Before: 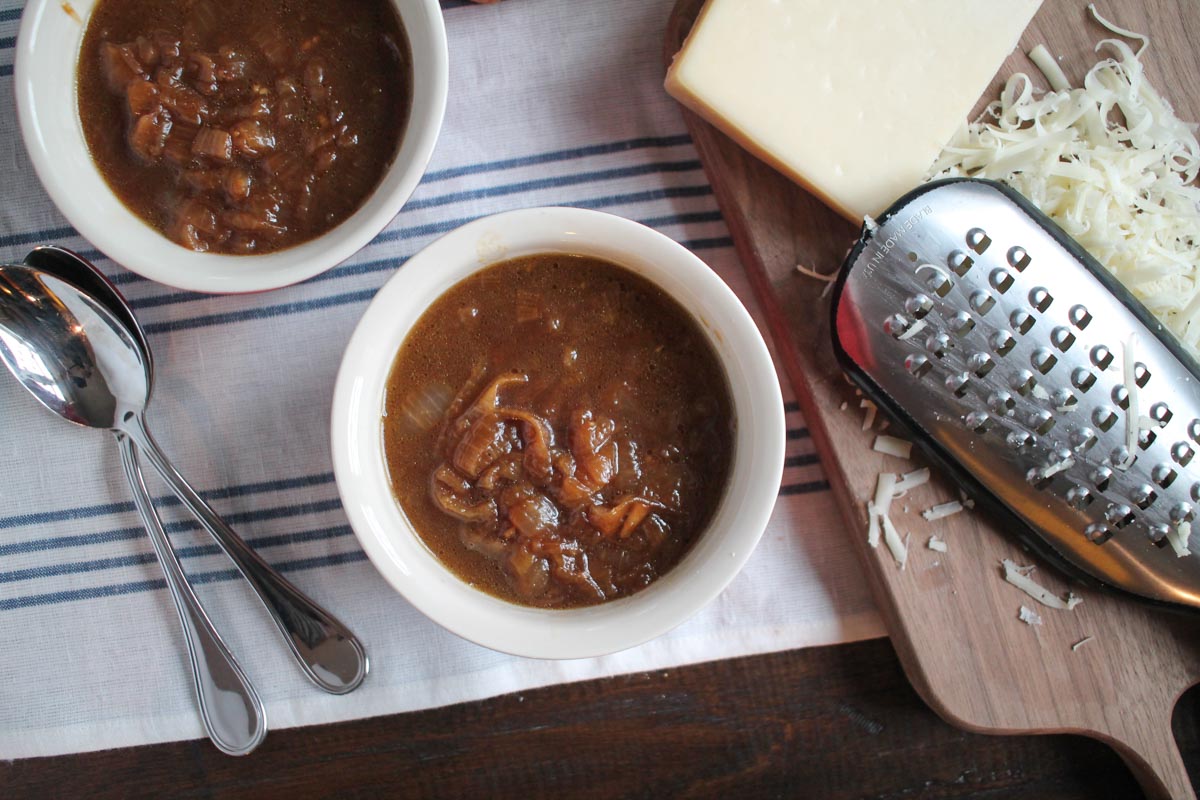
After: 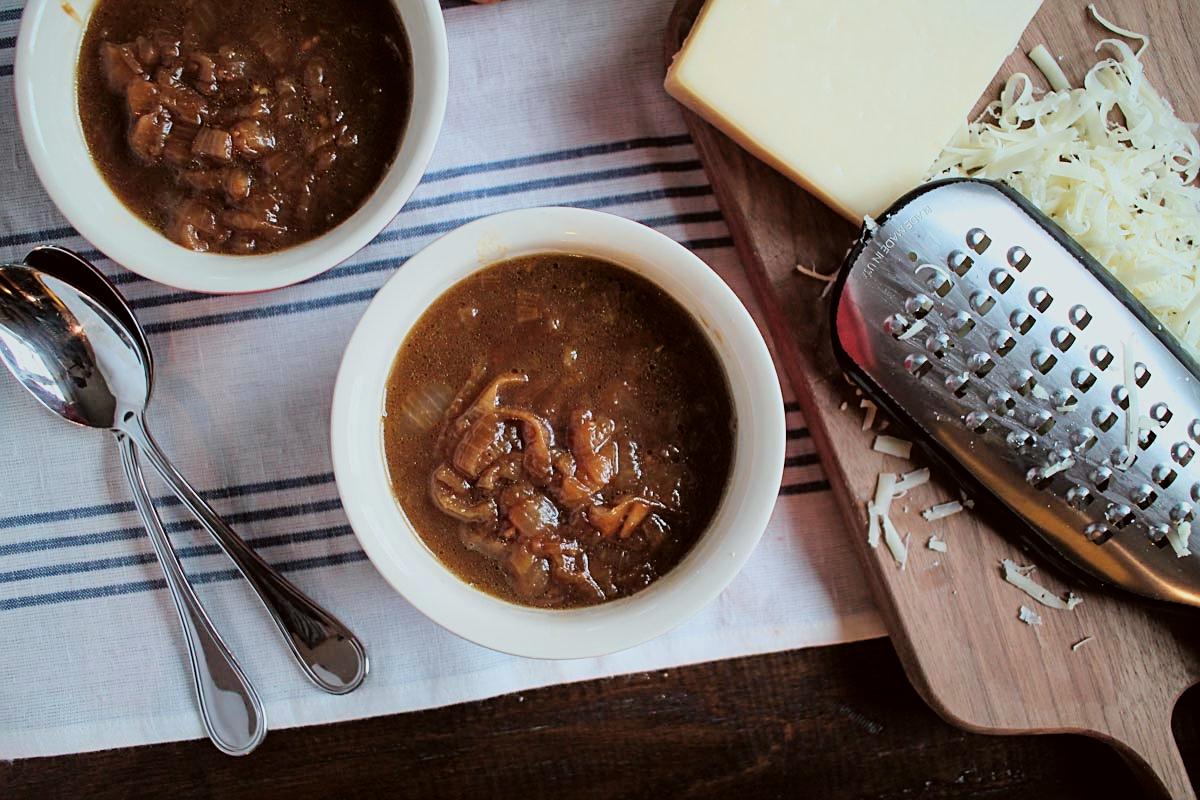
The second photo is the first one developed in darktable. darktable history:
velvia: on, module defaults
exposure: black level correction 0, compensate exposure bias true, compensate highlight preservation false
sharpen: on, module defaults
color correction: highlights a* -2.73, highlights b* -2.09, shadows a* 2.41, shadows b* 2.73
filmic rgb: black relative exposure -11.88 EV, white relative exposure 5.43 EV, threshold 3 EV, hardness 4.49, latitude 50%, contrast 1.14, color science v5 (2021), contrast in shadows safe, contrast in highlights safe, enable highlight reconstruction true
